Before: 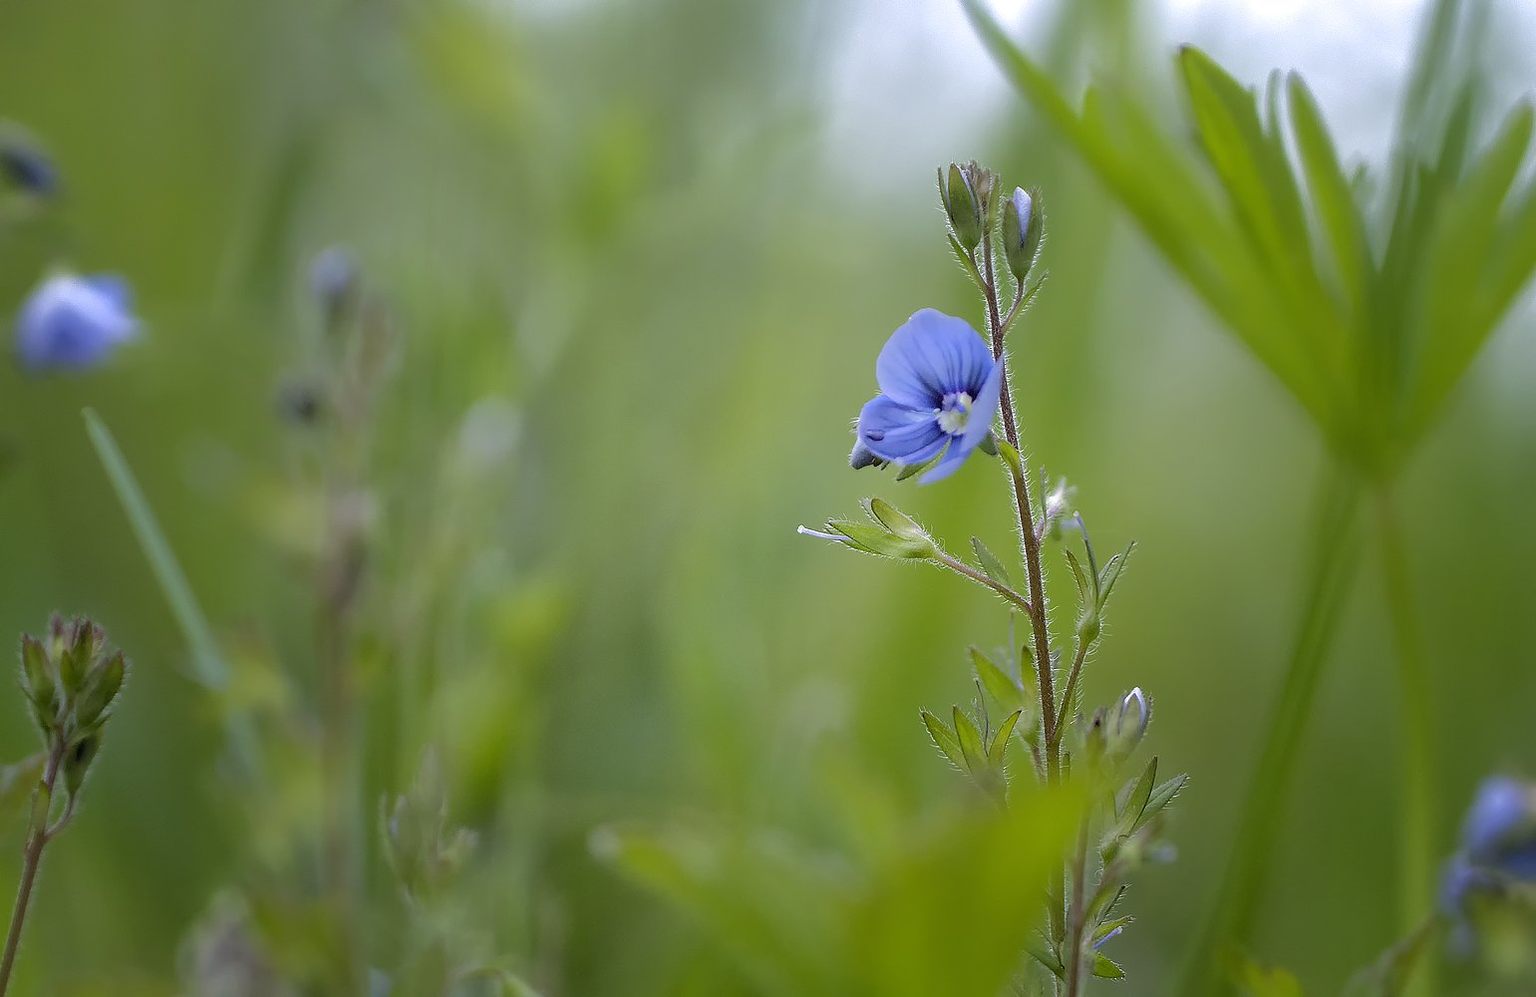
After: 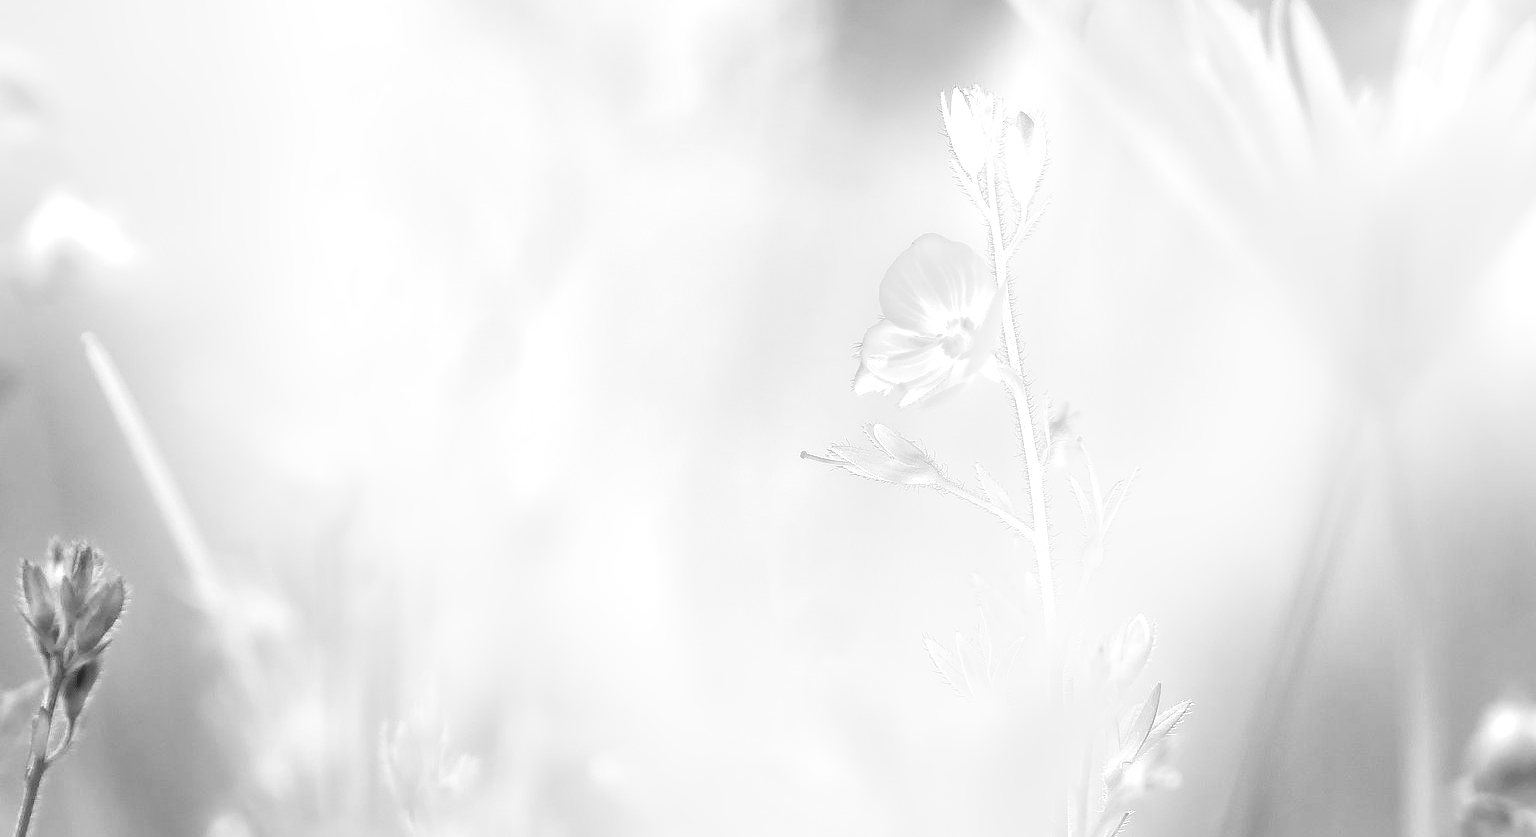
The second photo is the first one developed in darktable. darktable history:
exposure: black level correction 0, exposure 1.45 EV, compensate exposure bias true, compensate highlight preservation false
rgb levels: mode RGB, independent channels, levels [[0, 0.5, 1], [0, 0.521, 1], [0, 0.536, 1]]
crop: top 7.625%, bottom 8.027%
tone equalizer: -8 EV -0.75 EV, -7 EV -0.7 EV, -6 EV -0.6 EV, -5 EV -0.4 EV, -3 EV 0.4 EV, -2 EV 0.6 EV, -1 EV 0.7 EV, +0 EV 0.75 EV, edges refinement/feathering 500, mask exposure compensation -1.57 EV, preserve details no
bloom: on, module defaults
monochrome: on, module defaults
